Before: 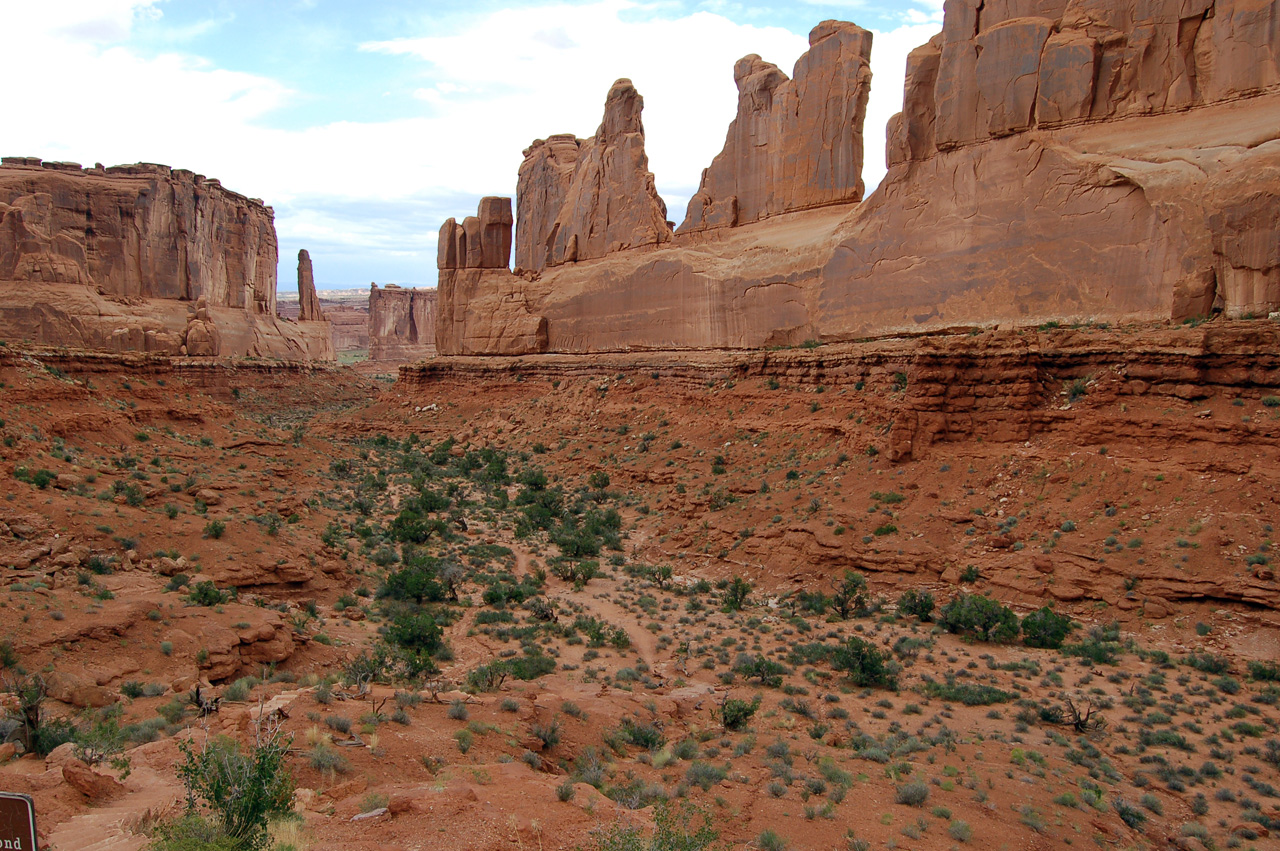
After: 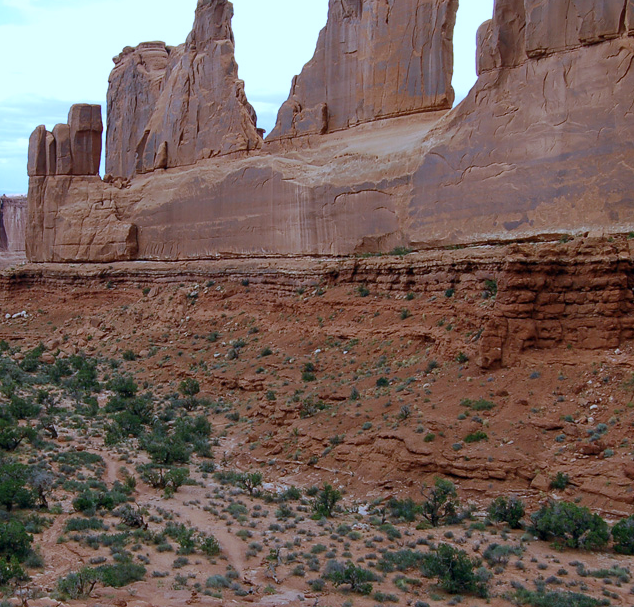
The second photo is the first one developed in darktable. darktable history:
crop: left 32.075%, top 10.976%, right 18.355%, bottom 17.596%
white balance: red 0.871, blue 1.249
